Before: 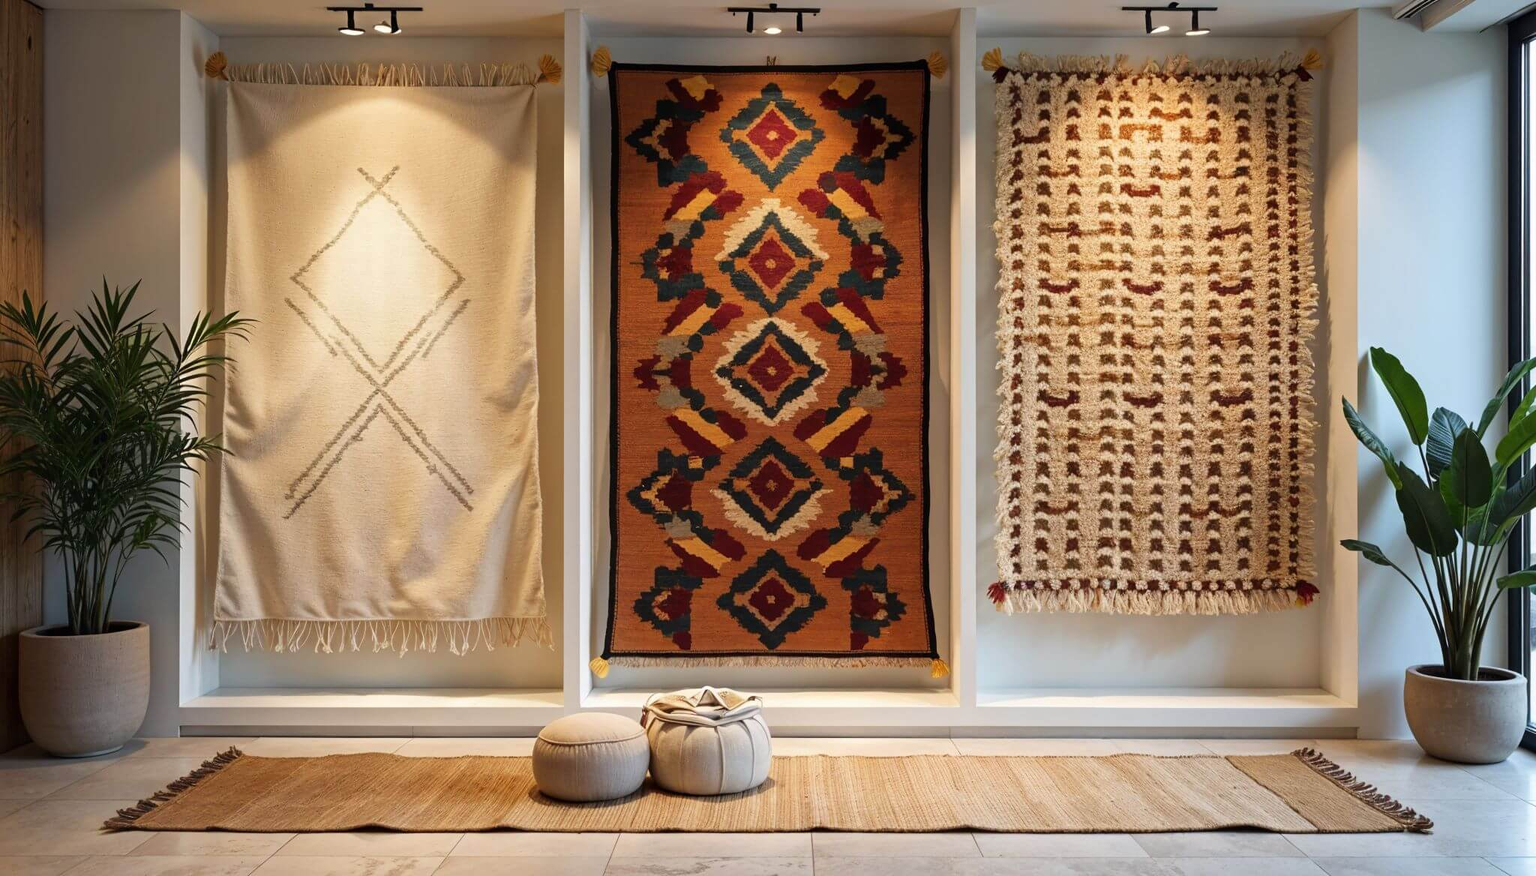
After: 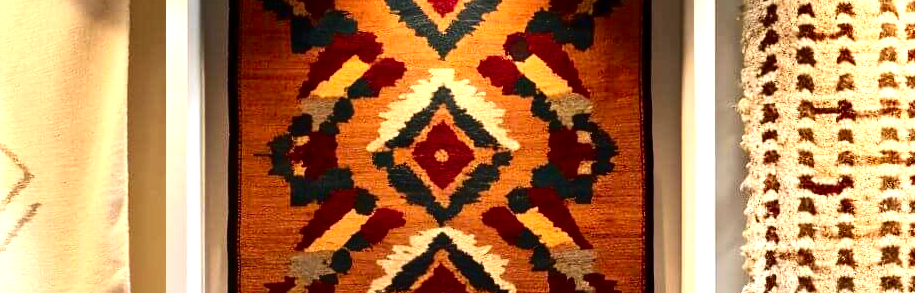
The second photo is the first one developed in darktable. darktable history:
exposure: black level correction 0, exposure 1 EV, compensate exposure bias true, compensate highlight preservation false
crop: left 28.64%, top 16.832%, right 26.637%, bottom 58.055%
contrast equalizer: y [[0.5 ×6], [0.5 ×6], [0.5, 0.5, 0.501, 0.545, 0.707, 0.863], [0 ×6], [0 ×6]]
contrast brightness saturation: contrast 0.19, brightness -0.24, saturation 0.11
